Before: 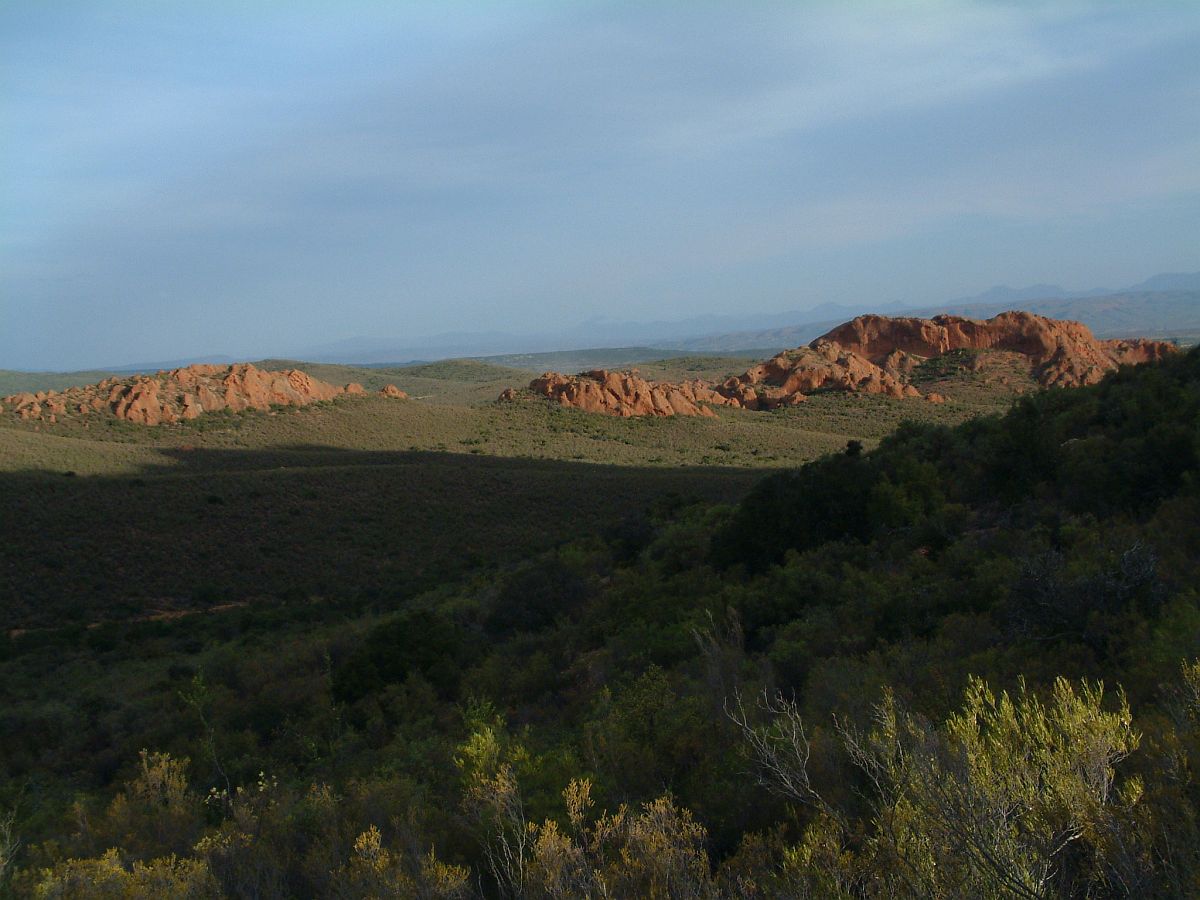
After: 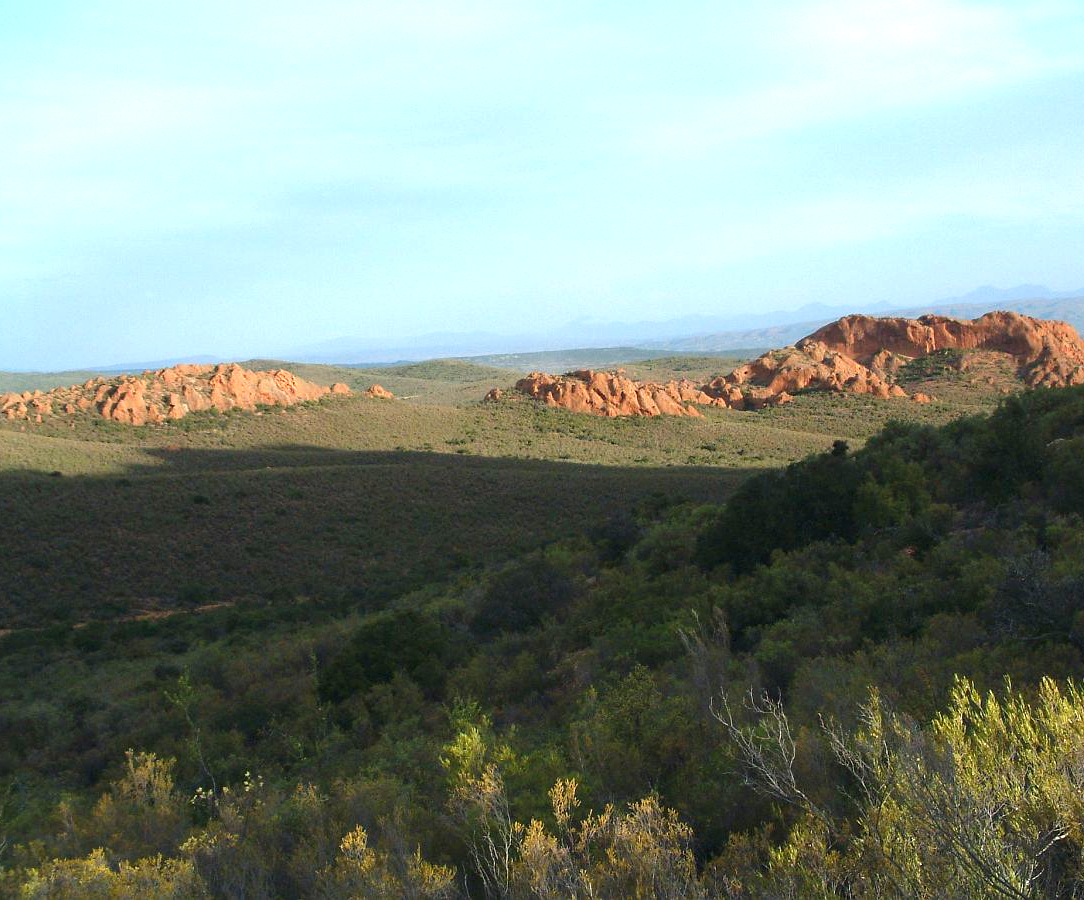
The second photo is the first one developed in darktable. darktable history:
exposure: black level correction 0, exposure 1.298 EV, compensate highlight preservation false
crop and rotate: left 1.178%, right 8.411%
contrast equalizer: octaves 7, y [[0.5 ×6], [0.5 ×6], [0.5, 0.5, 0.501, 0.545, 0.707, 0.863], [0 ×6], [0 ×6]], mix 0.145
